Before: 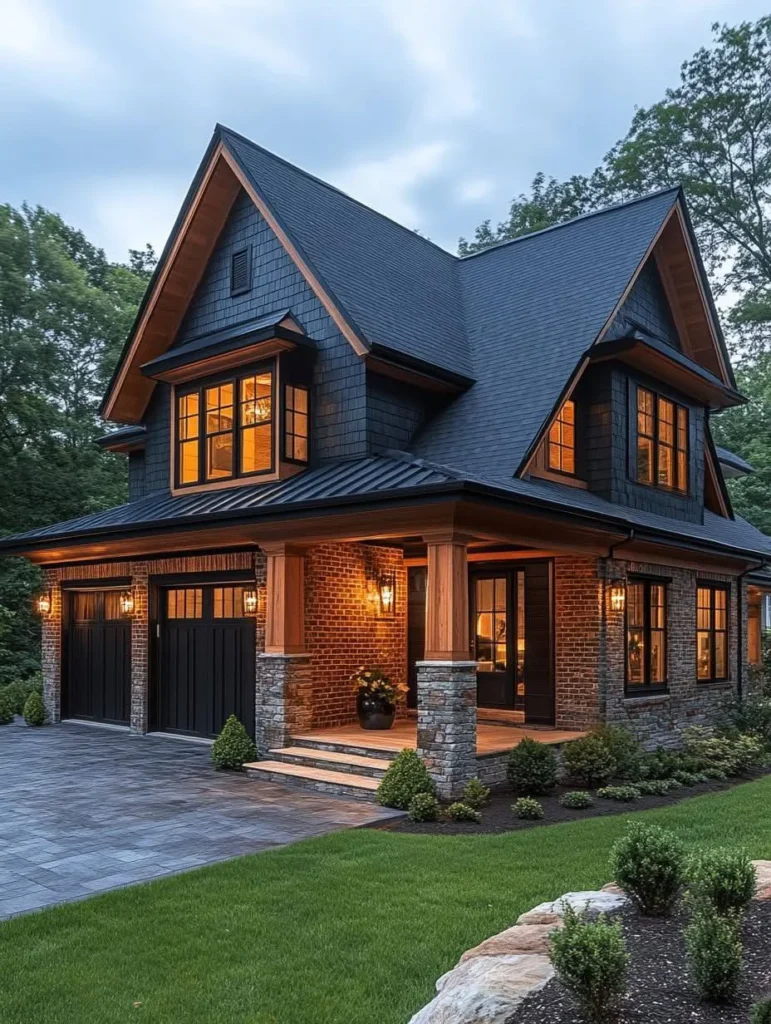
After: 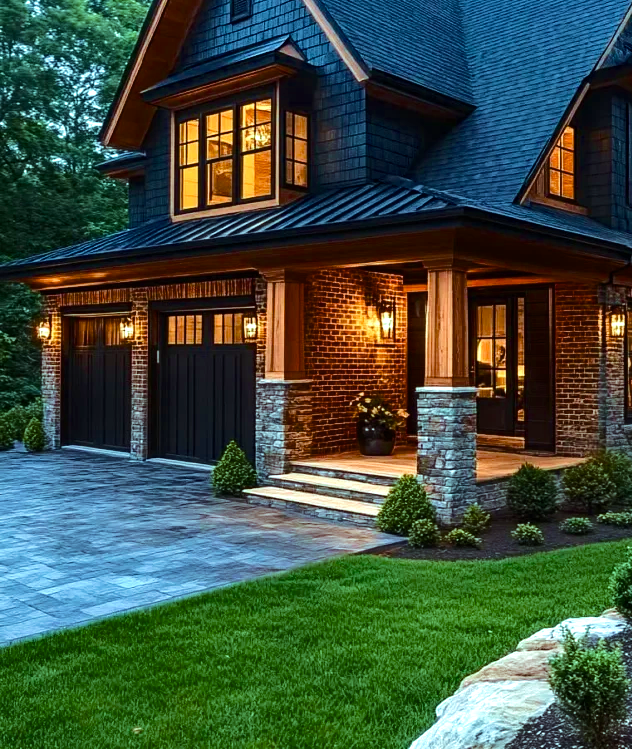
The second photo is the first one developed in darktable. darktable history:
crop: top 26.836%, right 17.99%
velvia: strength 26.69%
color balance rgb: highlights gain › chroma 4.038%, highlights gain › hue 202.81°, perceptual saturation grading › global saturation 20%, perceptual saturation grading › highlights -25.478%, perceptual saturation grading › shadows 24.363%, global vibrance 16.188%, saturation formula JzAzBz (2021)
base curve: curves: ch0 [(0, 0) (0.073, 0.04) (0.157, 0.139) (0.492, 0.492) (0.758, 0.758) (1, 1)], exposure shift 0.582
exposure: black level correction 0, exposure 0.692 EV, compensate highlight preservation false
